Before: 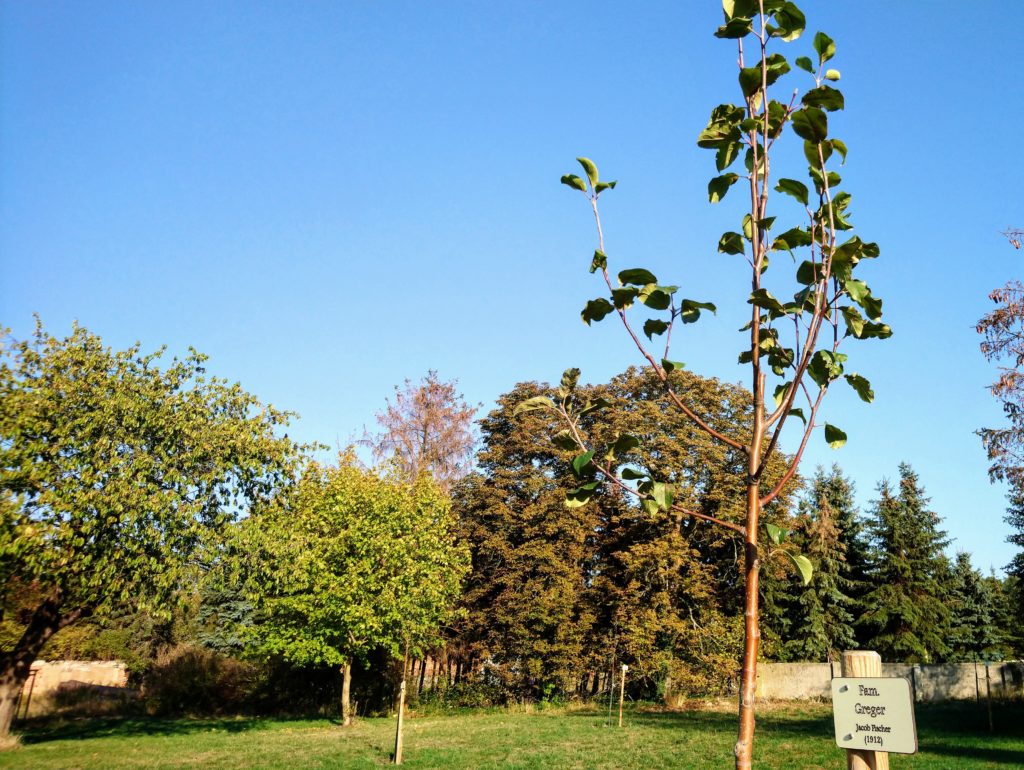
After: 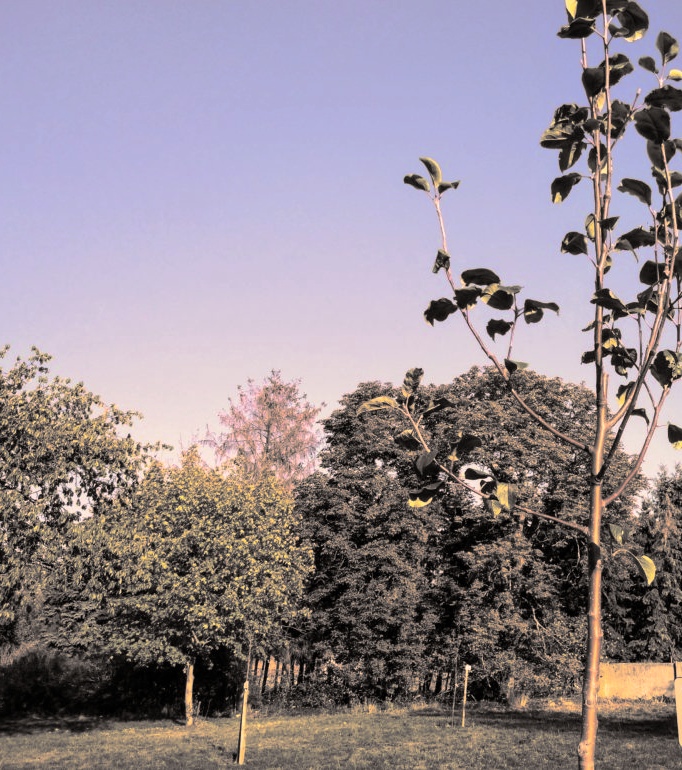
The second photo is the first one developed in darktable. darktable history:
split-toning: shadows › hue 26°, shadows › saturation 0.09, highlights › hue 40°, highlights › saturation 0.18, balance -63, compress 0%
color correction: highlights a* 21.16, highlights b* 19.61
crop: left 15.419%, right 17.914%
